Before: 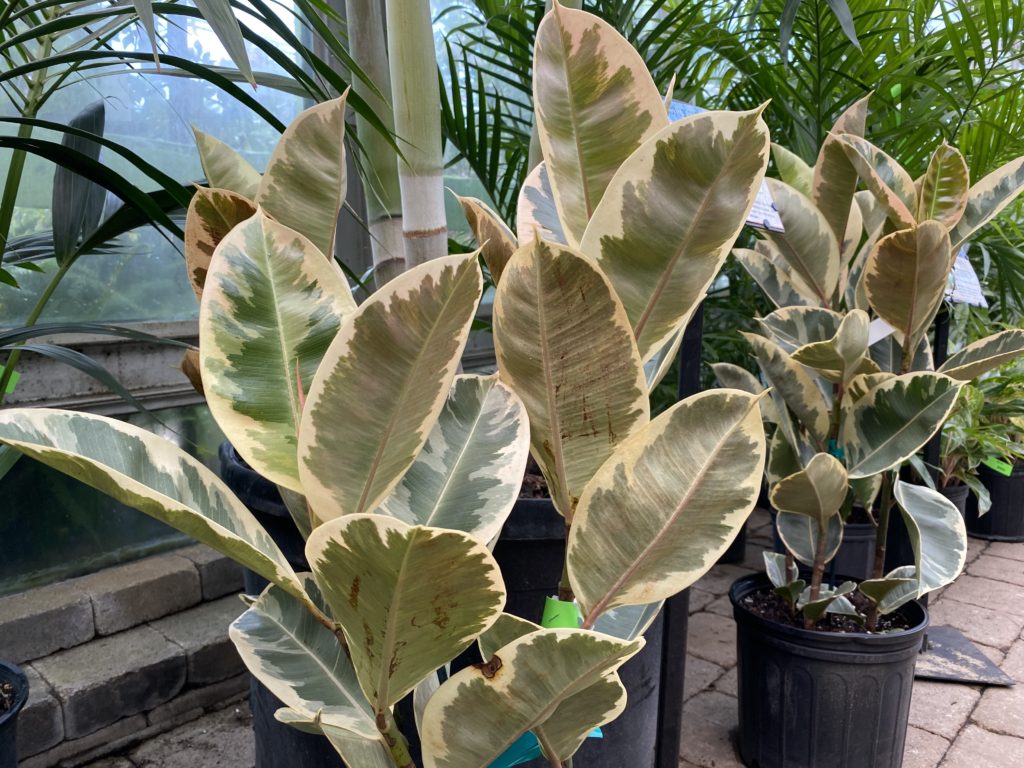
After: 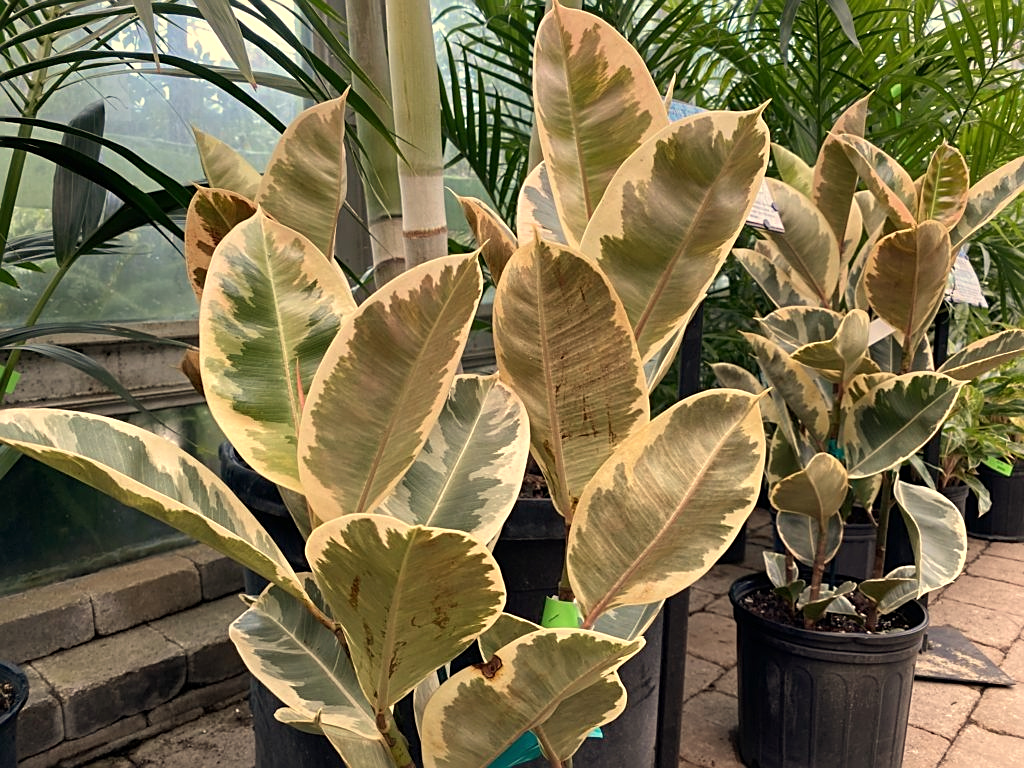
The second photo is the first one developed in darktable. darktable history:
white balance: red 1.123, blue 0.83
sharpen: on, module defaults
